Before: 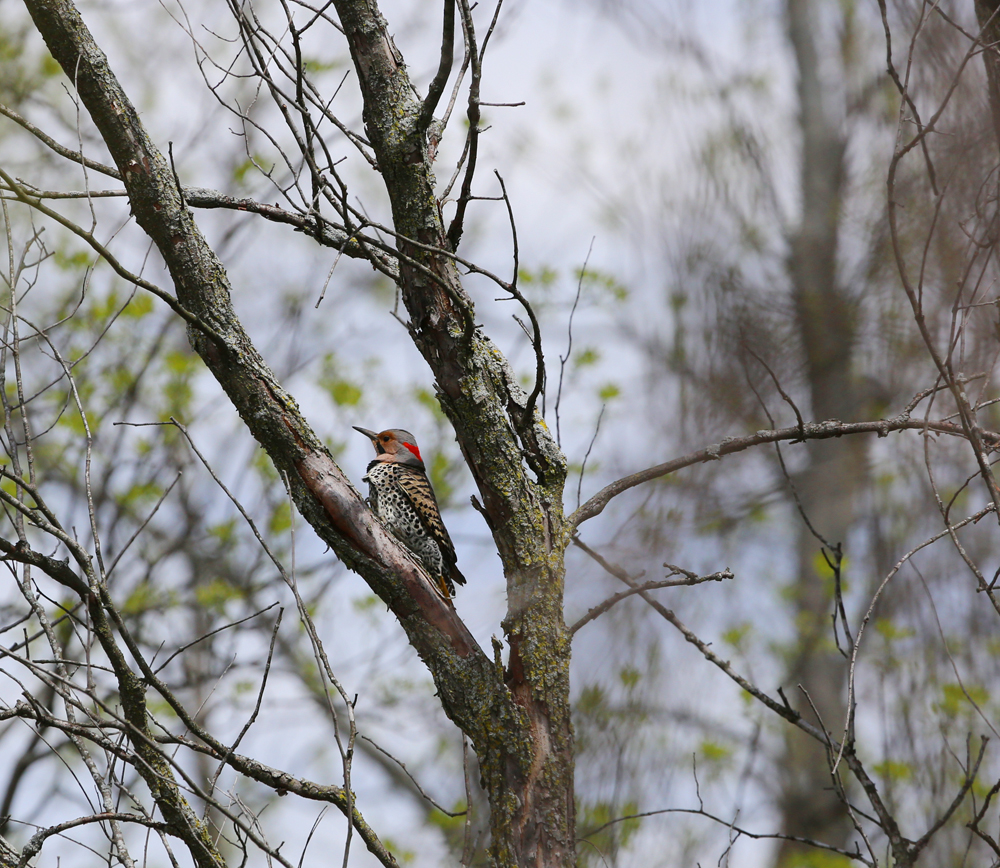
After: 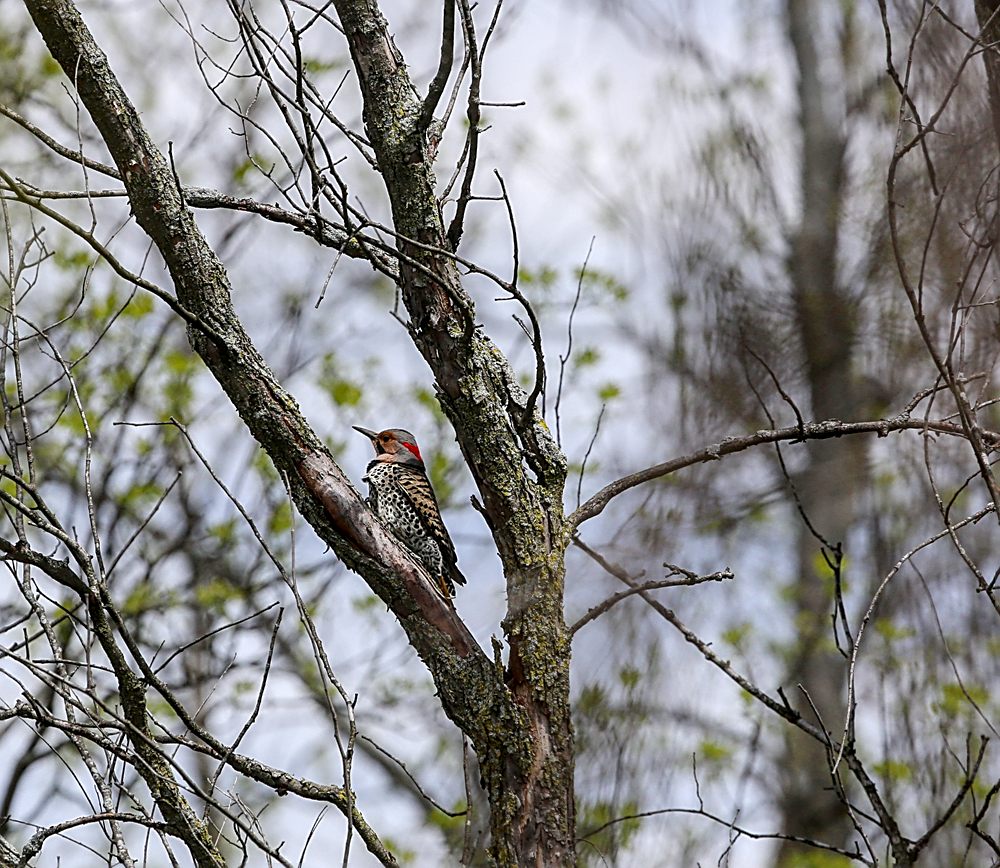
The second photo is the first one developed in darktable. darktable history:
sharpen: amount 0.75
local contrast: detail 150%
